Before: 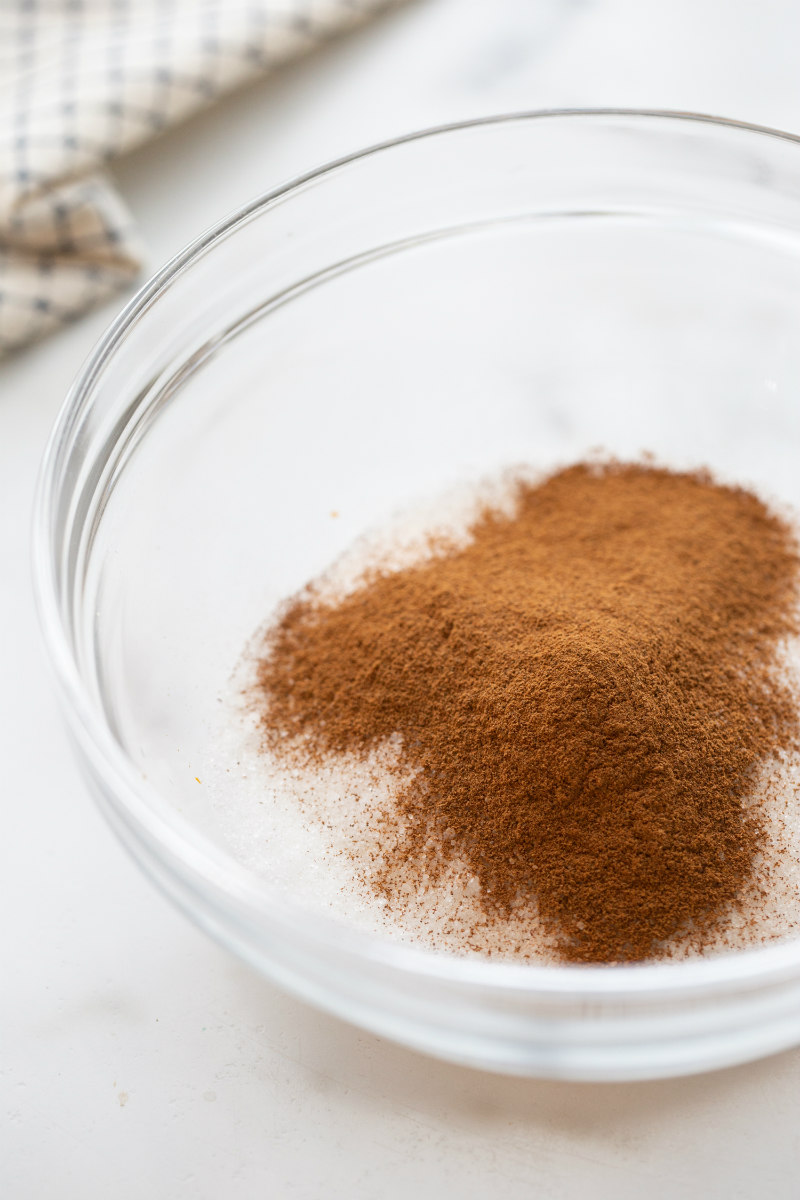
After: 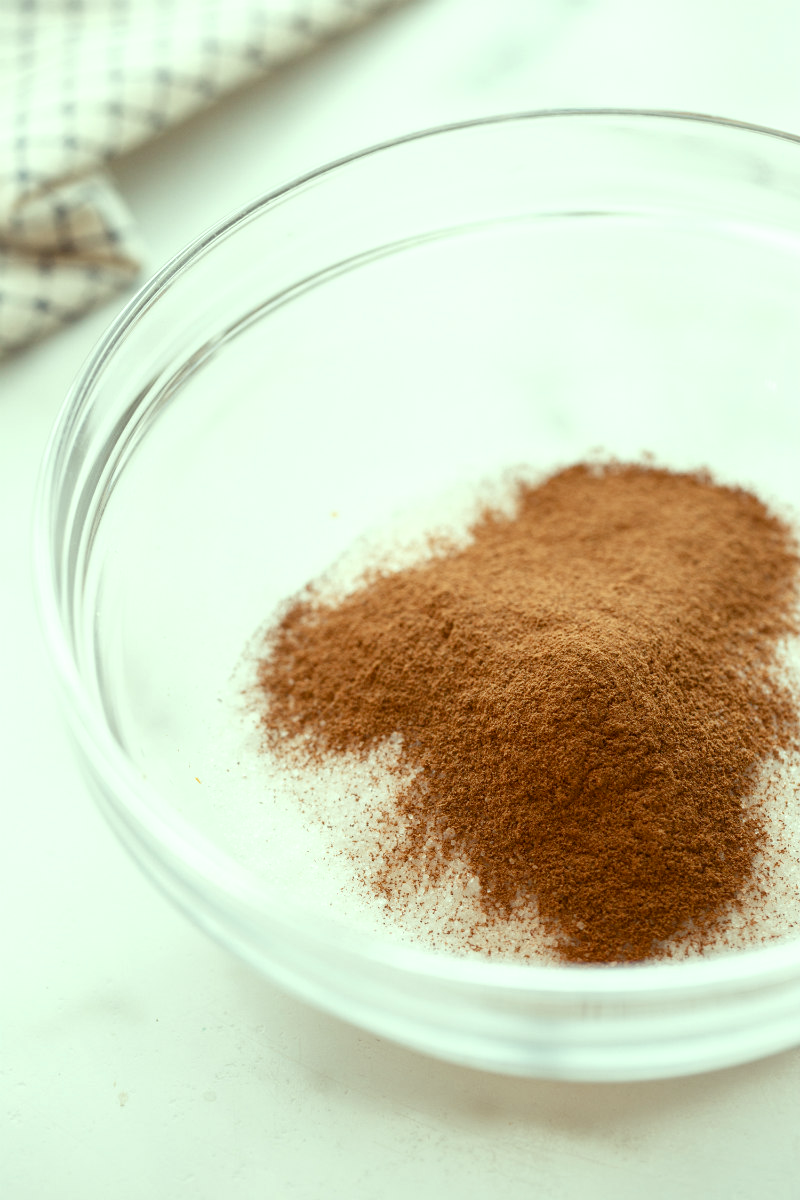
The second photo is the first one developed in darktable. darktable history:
color balance rgb: power › hue 330.02°, highlights gain › luminance 15.092%, highlights gain › chroma 6.969%, highlights gain › hue 122.43°, perceptual saturation grading › global saturation 0.951%, perceptual saturation grading › highlights -30.366%, perceptual saturation grading › shadows 20.596%
